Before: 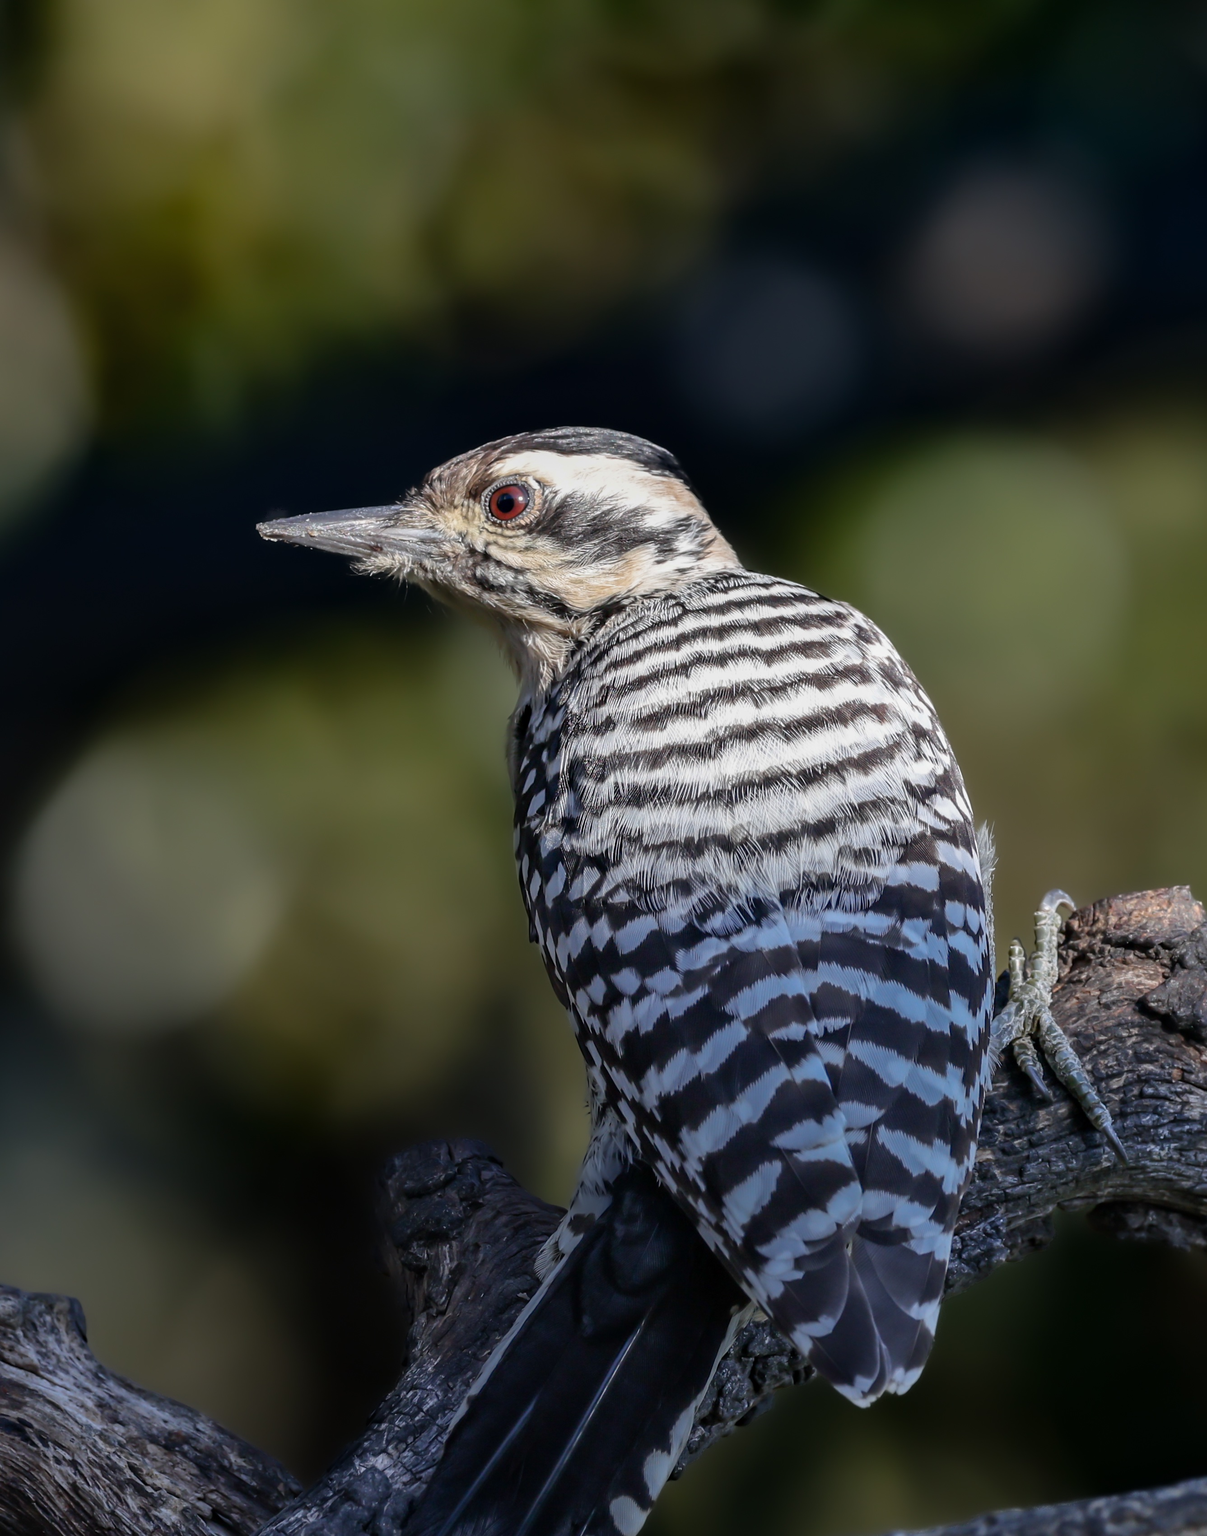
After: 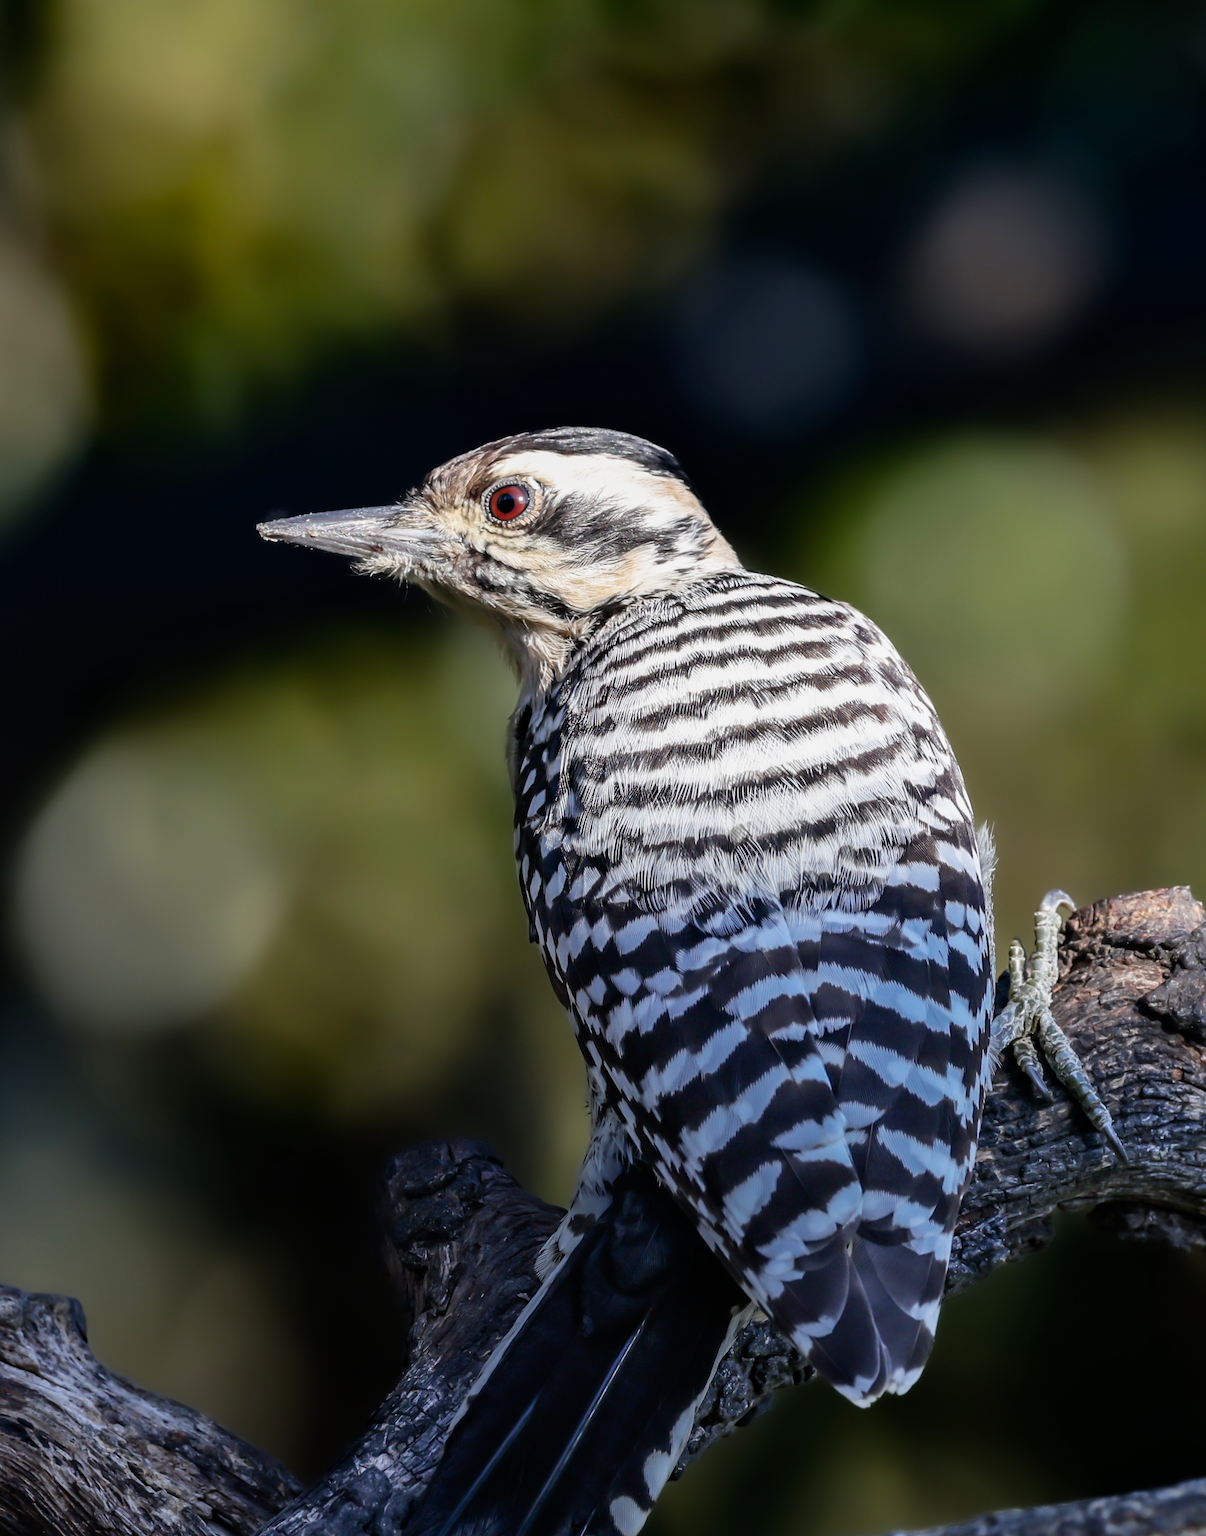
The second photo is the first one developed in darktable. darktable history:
tone curve: curves: ch0 [(0, 0) (0.051, 0.03) (0.096, 0.071) (0.243, 0.246) (0.461, 0.515) (0.605, 0.692) (0.761, 0.85) (0.881, 0.933) (1, 0.984)]; ch1 [(0, 0) (0.1, 0.038) (0.318, 0.243) (0.431, 0.384) (0.488, 0.475) (0.499, 0.499) (0.534, 0.546) (0.567, 0.592) (0.601, 0.632) (0.734, 0.809) (1, 1)]; ch2 [(0, 0) (0.297, 0.257) (0.414, 0.379) (0.453, 0.45) (0.479, 0.483) (0.504, 0.499) (0.52, 0.519) (0.541, 0.554) (0.614, 0.652) (0.817, 0.874) (1, 1)], preserve colors none
